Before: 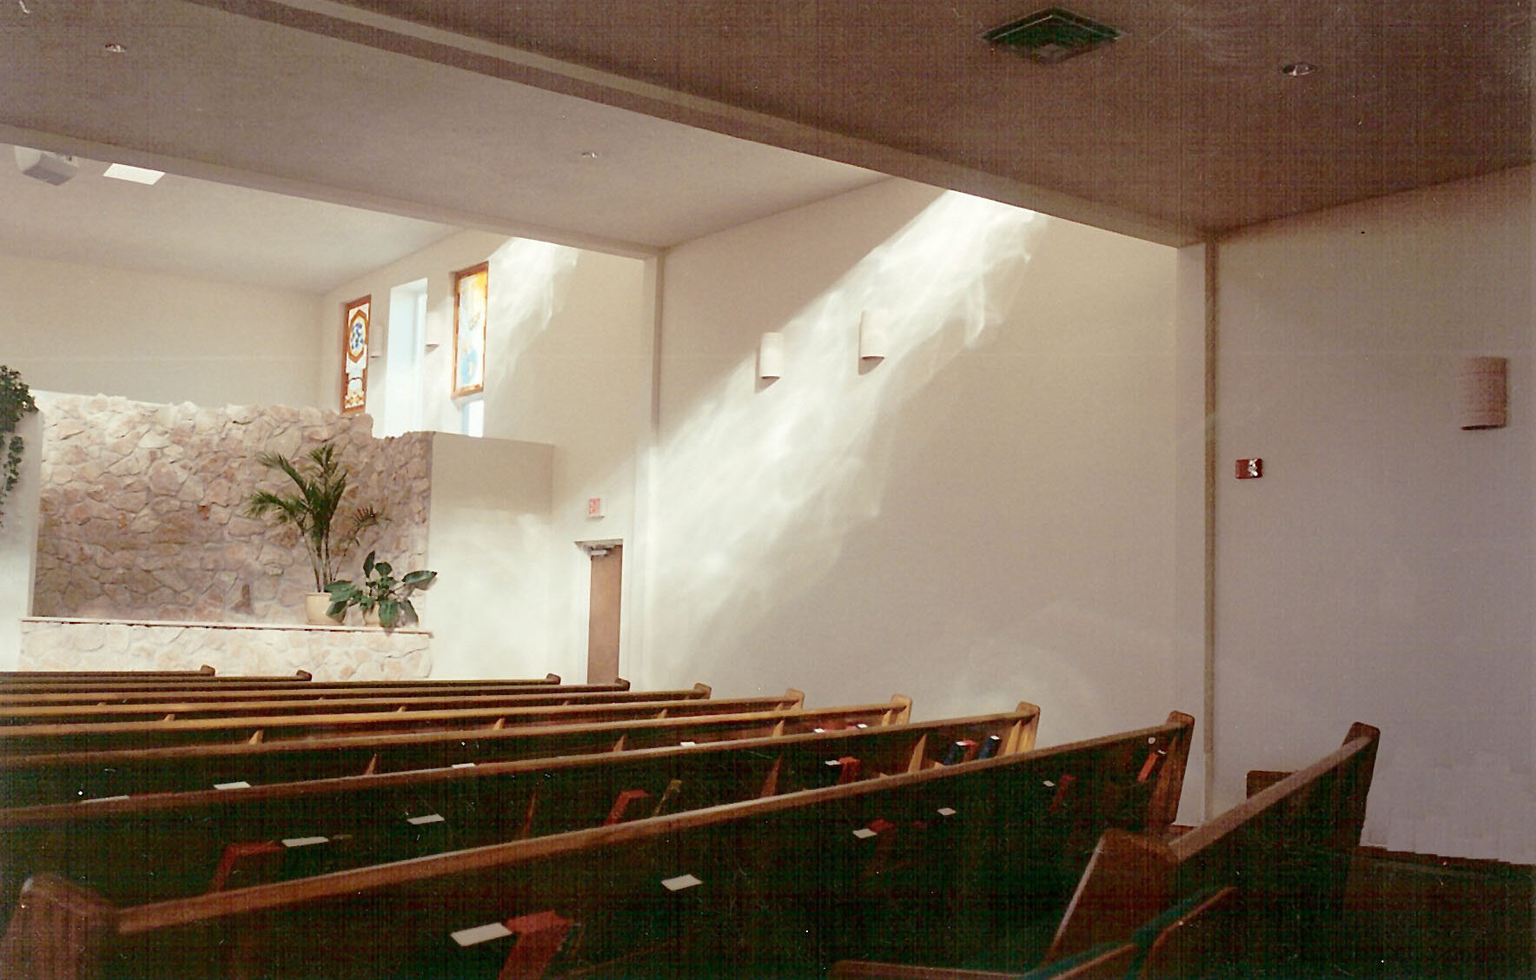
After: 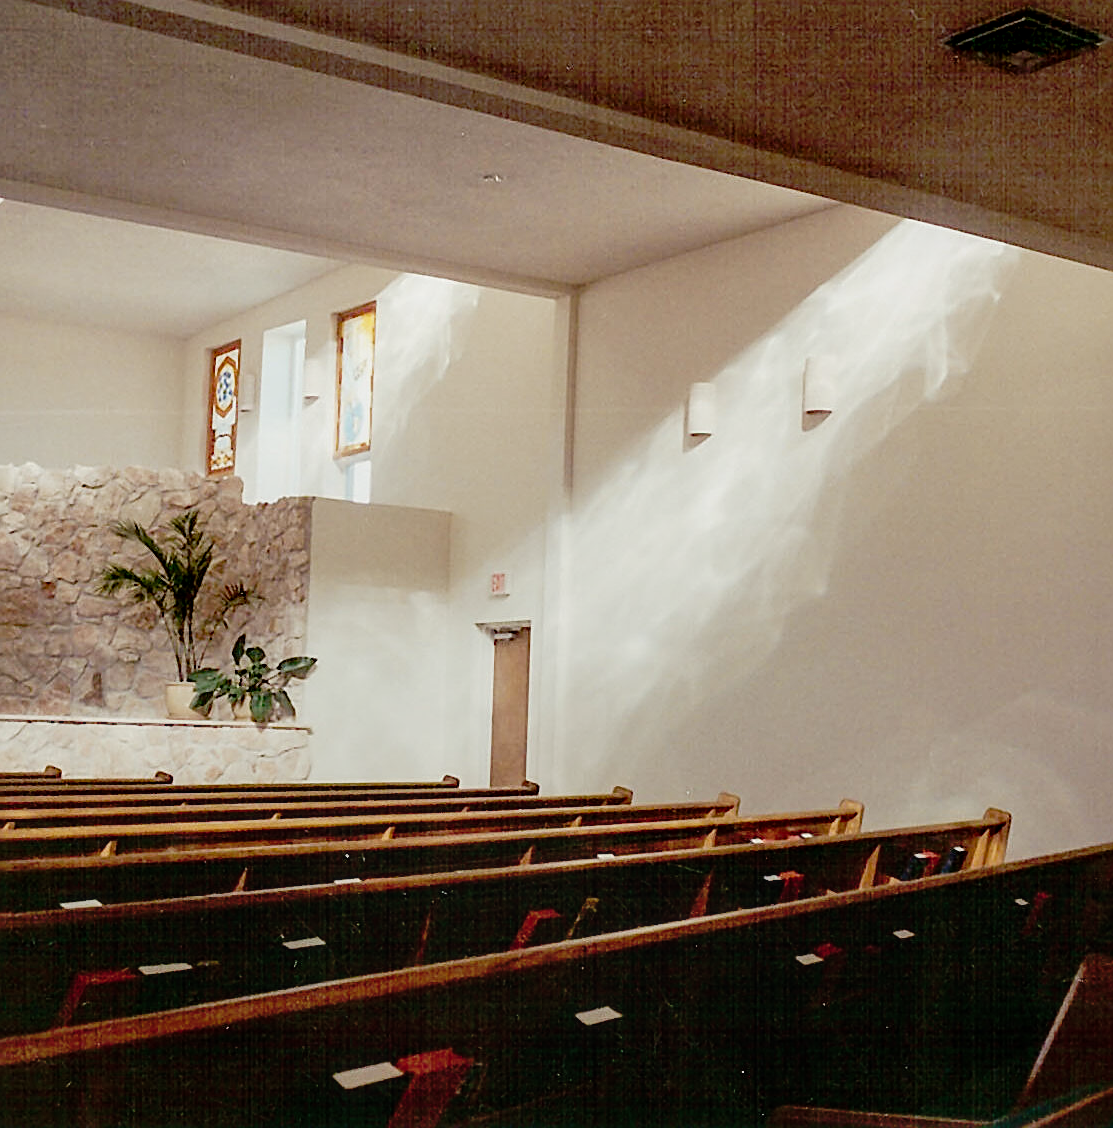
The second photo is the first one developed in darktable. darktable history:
sharpen: amount 0.497
tone curve: curves: ch0 [(0, 0) (0.105, 0.044) (0.195, 0.128) (0.283, 0.283) (0.384, 0.404) (0.485, 0.531) (0.635, 0.7) (0.832, 0.858) (1, 0.977)]; ch1 [(0, 0) (0.161, 0.092) (0.35, 0.33) (0.379, 0.401) (0.448, 0.478) (0.498, 0.503) (0.531, 0.537) (0.586, 0.563) (0.687, 0.648) (1, 1)]; ch2 [(0, 0) (0.359, 0.372) (0.437, 0.437) (0.483, 0.484) (0.53, 0.515) (0.556, 0.553) (0.635, 0.589) (1, 1)], preserve colors none
exposure: exposure -0.419 EV, compensate highlight preservation false
crop: left 10.576%, right 26.444%
local contrast: detail 130%
